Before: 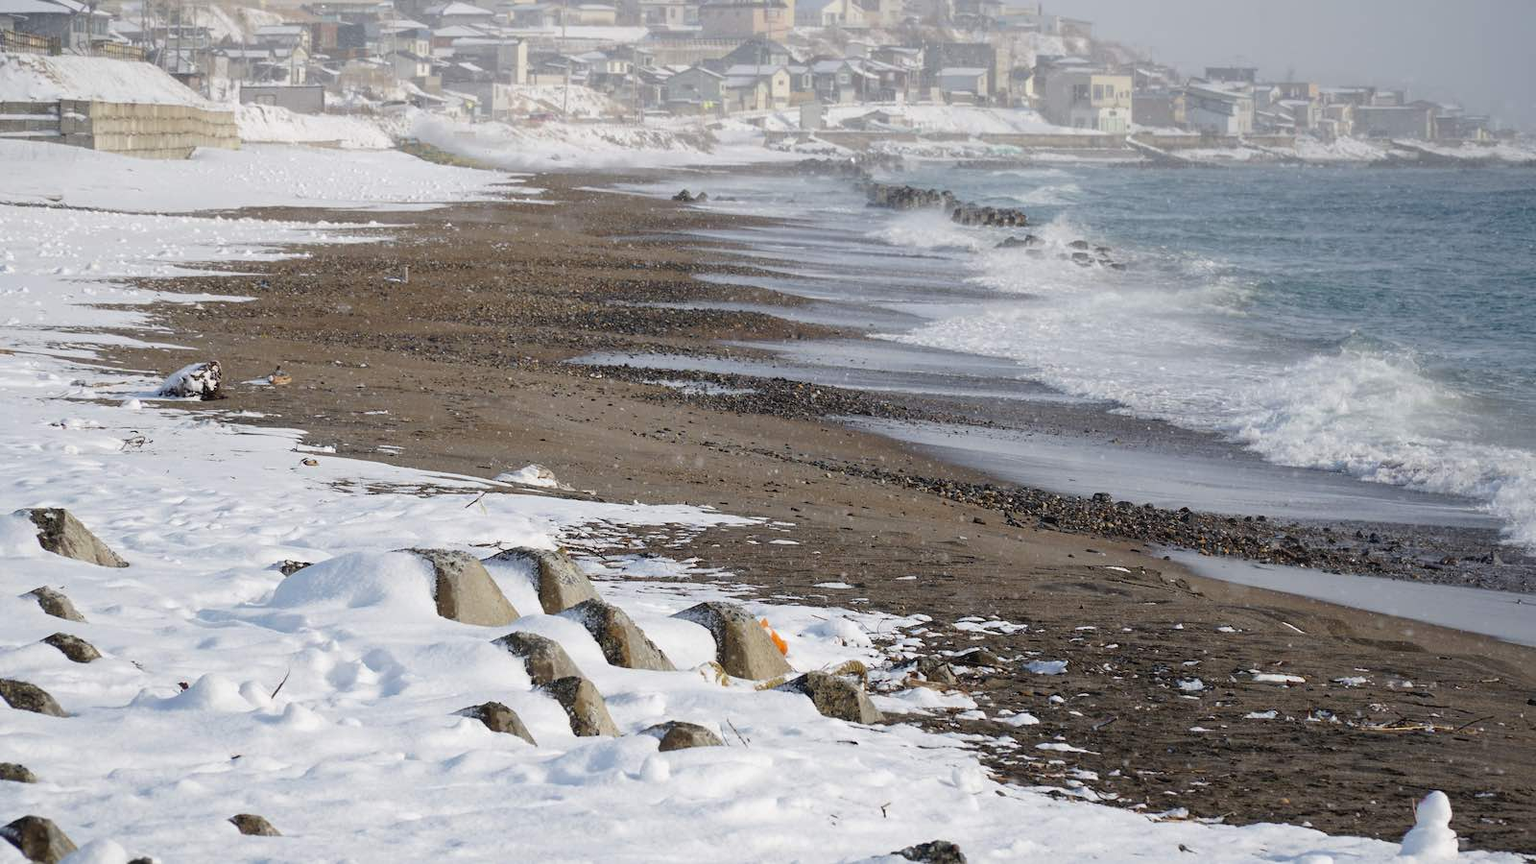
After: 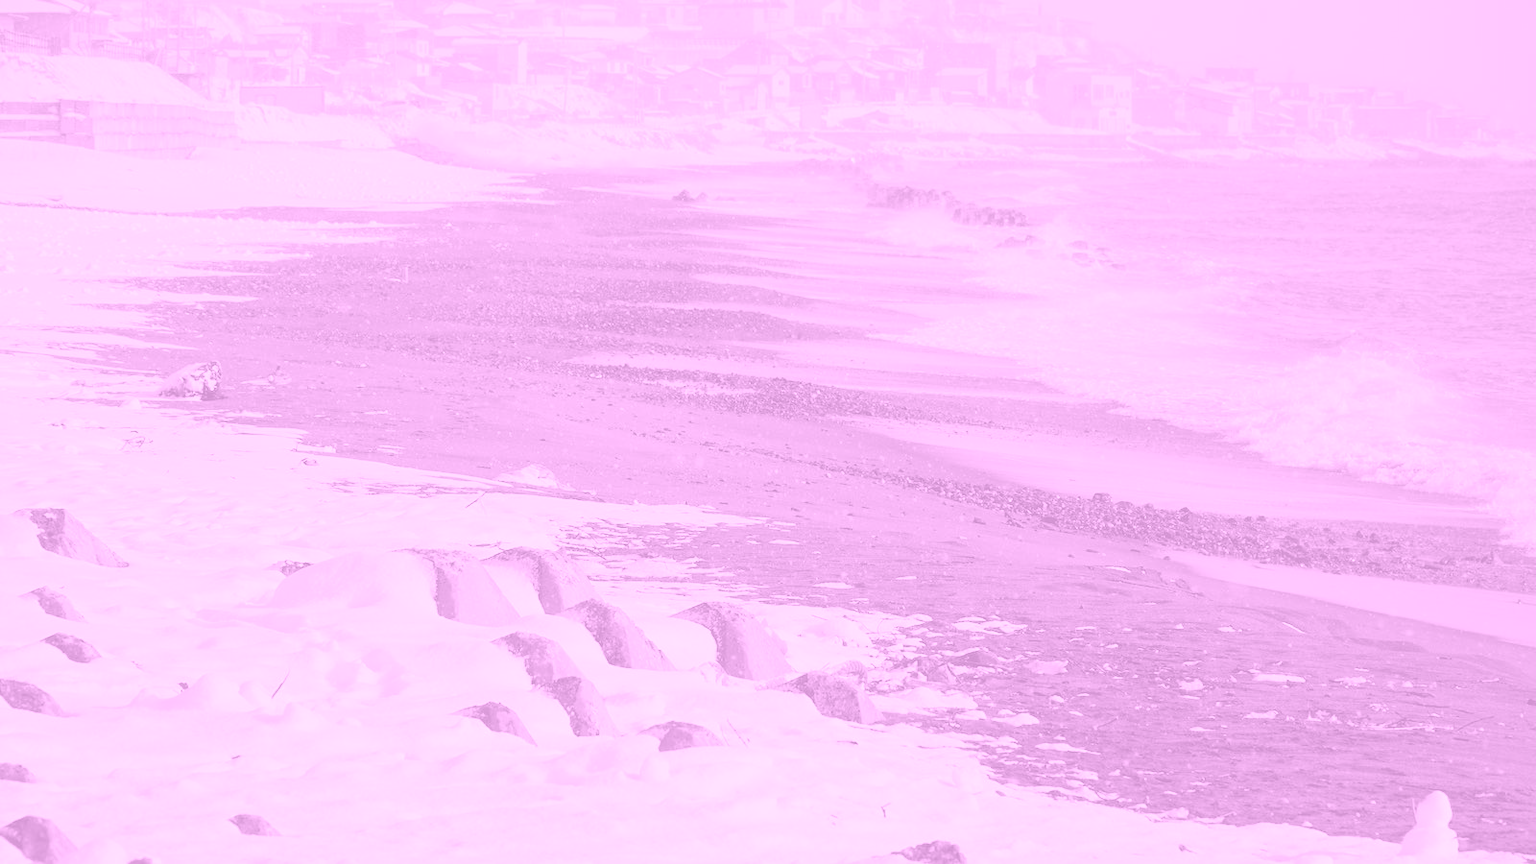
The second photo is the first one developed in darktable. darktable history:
colorize: hue 331.2°, saturation 75%, source mix 30.28%, lightness 70.52%, version 1
